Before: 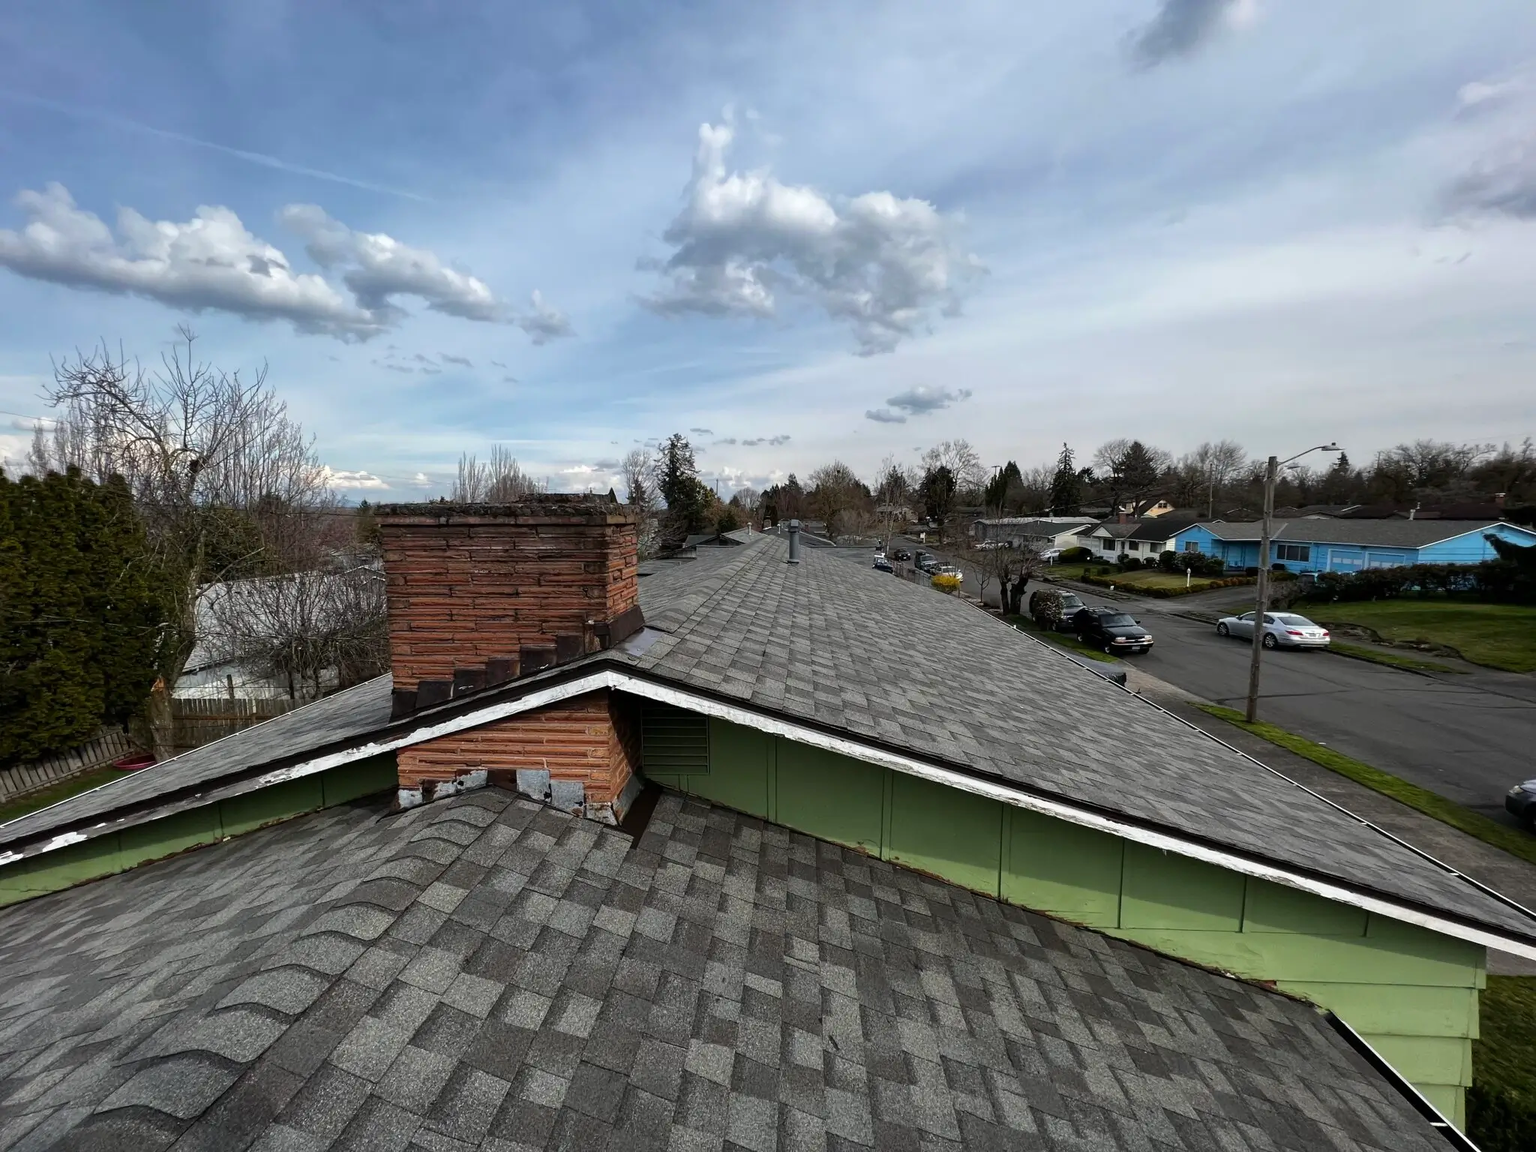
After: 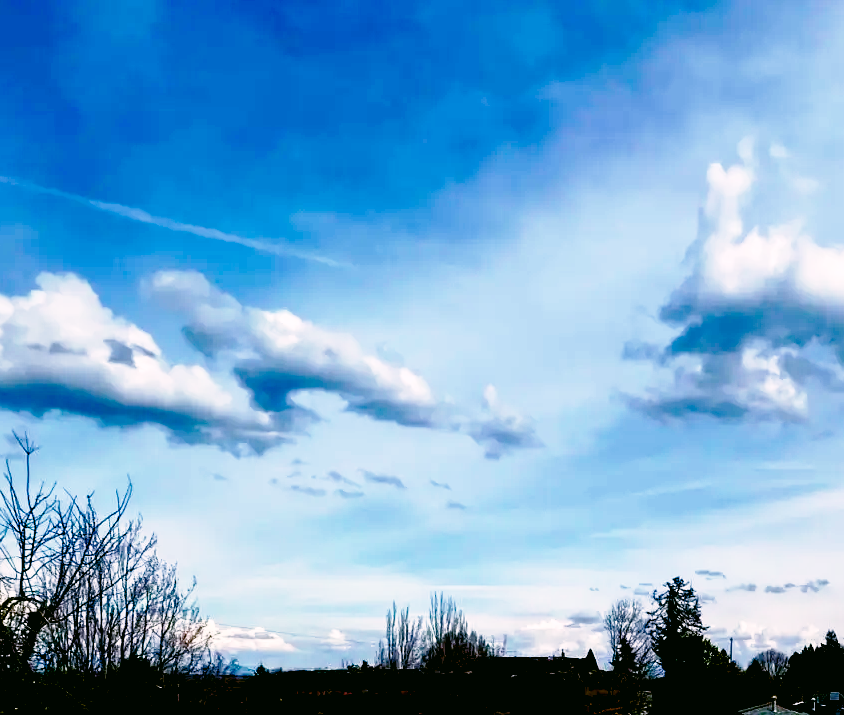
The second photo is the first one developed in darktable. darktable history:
color correction: highlights a* 4.51, highlights b* 4.92, shadows a* -8.1, shadows b* 4.61
base curve: curves: ch0 [(0, 0) (0.028, 0.03) (0.121, 0.232) (0.46, 0.748) (0.859, 0.968) (1, 1)], preserve colors none
exposure: black level correction 0.1, exposure -0.093 EV, compensate highlight preservation false
color balance rgb: power › luminance 3.155%, power › hue 230.2°, perceptual saturation grading › global saturation 39.63%, perceptual saturation grading › highlights -50.259%, perceptual saturation grading › shadows 30.507%, perceptual brilliance grading › highlights 3.651%, perceptual brilliance grading › mid-tones -17.42%, perceptual brilliance grading › shadows -40.836%, global vibrance 40.036%
color calibration: illuminant as shot in camera, x 0.366, y 0.379, temperature 4424.33 K, saturation algorithm version 1 (2020)
crop and rotate: left 11.032%, top 0.108%, right 47.713%, bottom 53.295%
